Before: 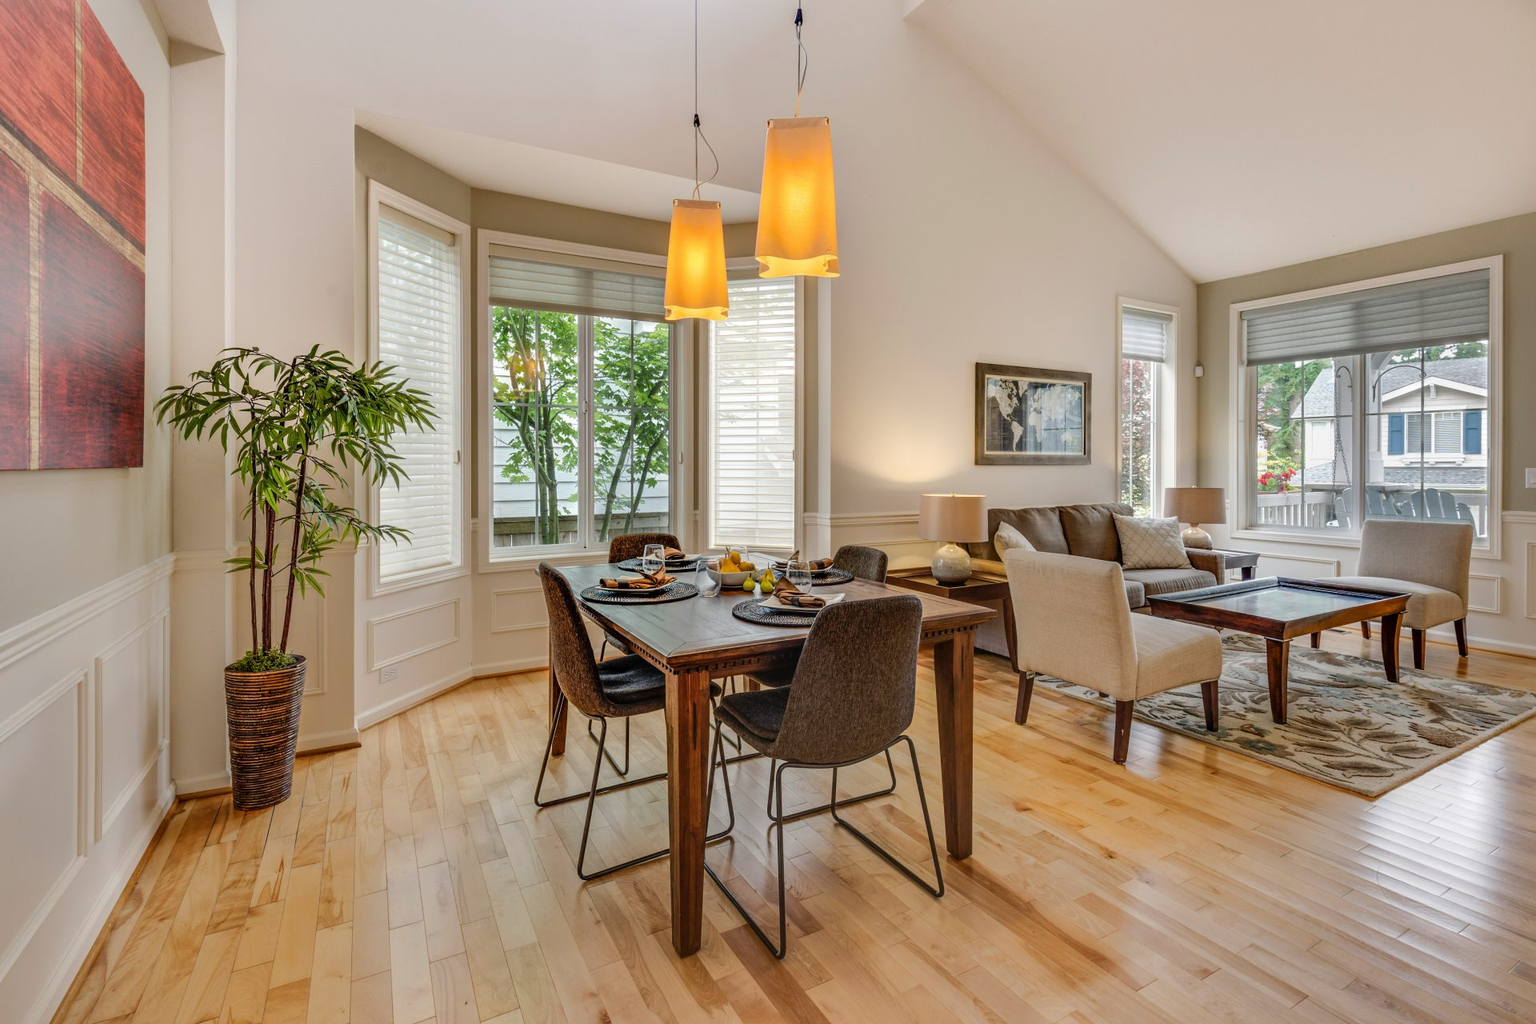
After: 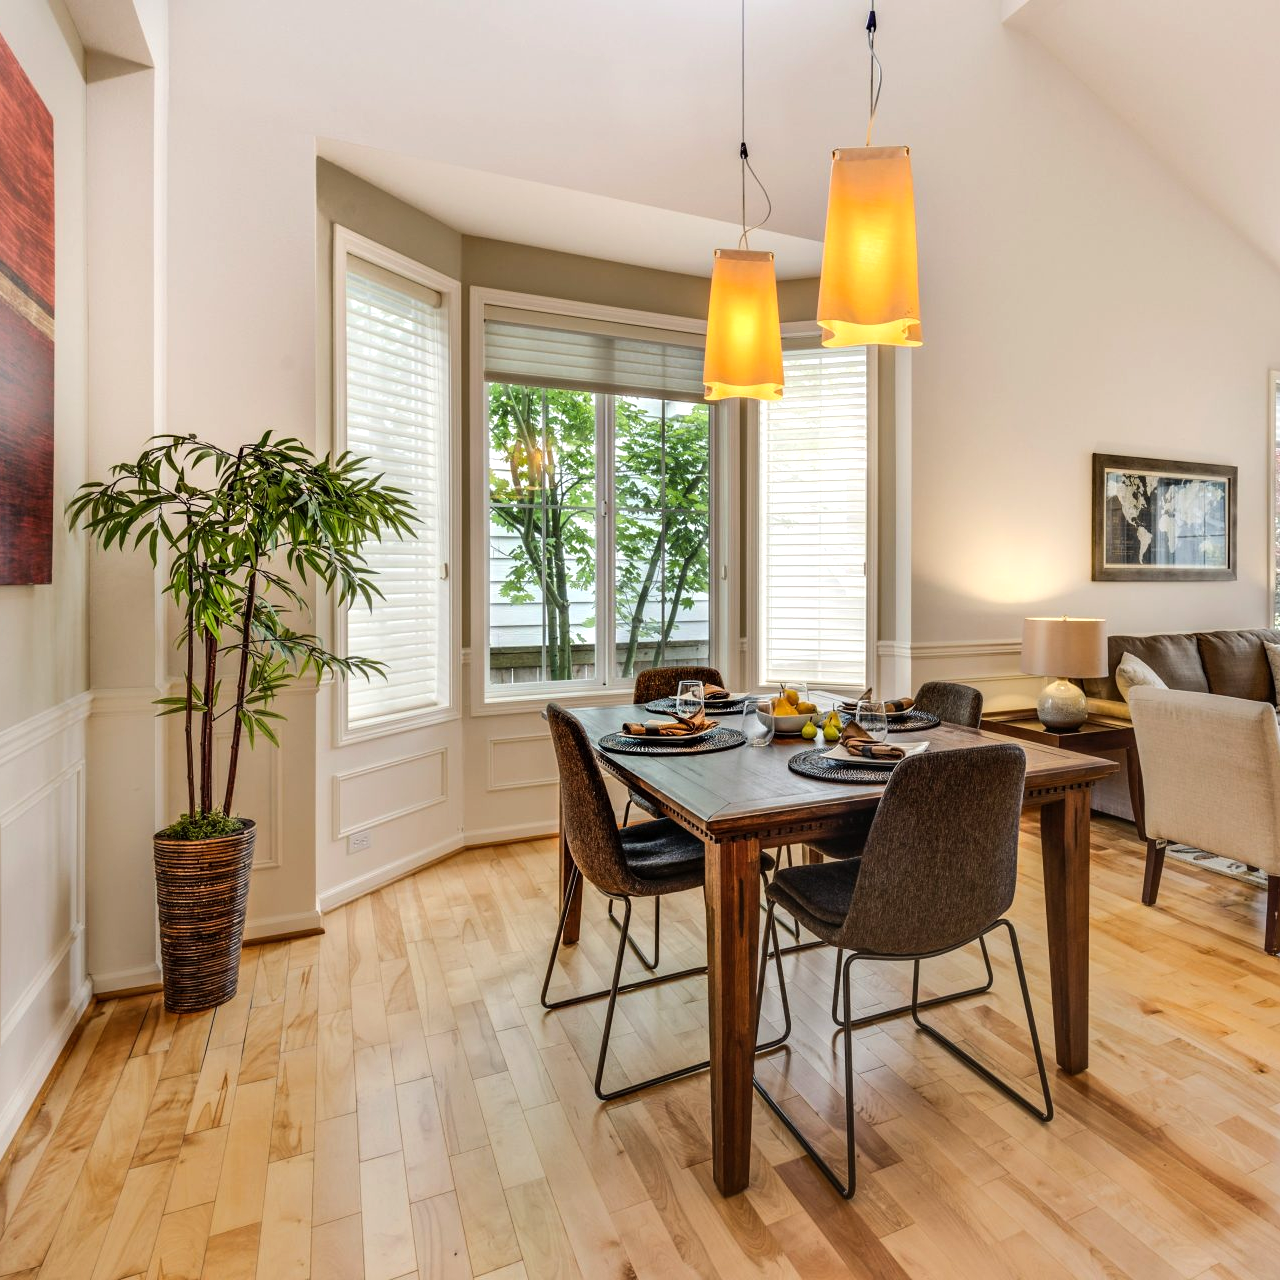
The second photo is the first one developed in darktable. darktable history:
color zones: curves: ch0 [(0, 0.5) (0.143, 0.5) (0.286, 0.5) (0.429, 0.5) (0.571, 0.5) (0.714, 0.476) (0.857, 0.5) (1, 0.5)]; ch2 [(0, 0.5) (0.143, 0.5) (0.286, 0.5) (0.429, 0.5) (0.571, 0.5) (0.714, 0.487) (0.857, 0.5) (1, 0.5)]
crop and rotate: left 6.617%, right 26.717%
tone equalizer: -8 EV -0.417 EV, -7 EV -0.389 EV, -6 EV -0.333 EV, -5 EV -0.222 EV, -3 EV 0.222 EV, -2 EV 0.333 EV, -1 EV 0.389 EV, +0 EV 0.417 EV, edges refinement/feathering 500, mask exposure compensation -1.57 EV, preserve details no
